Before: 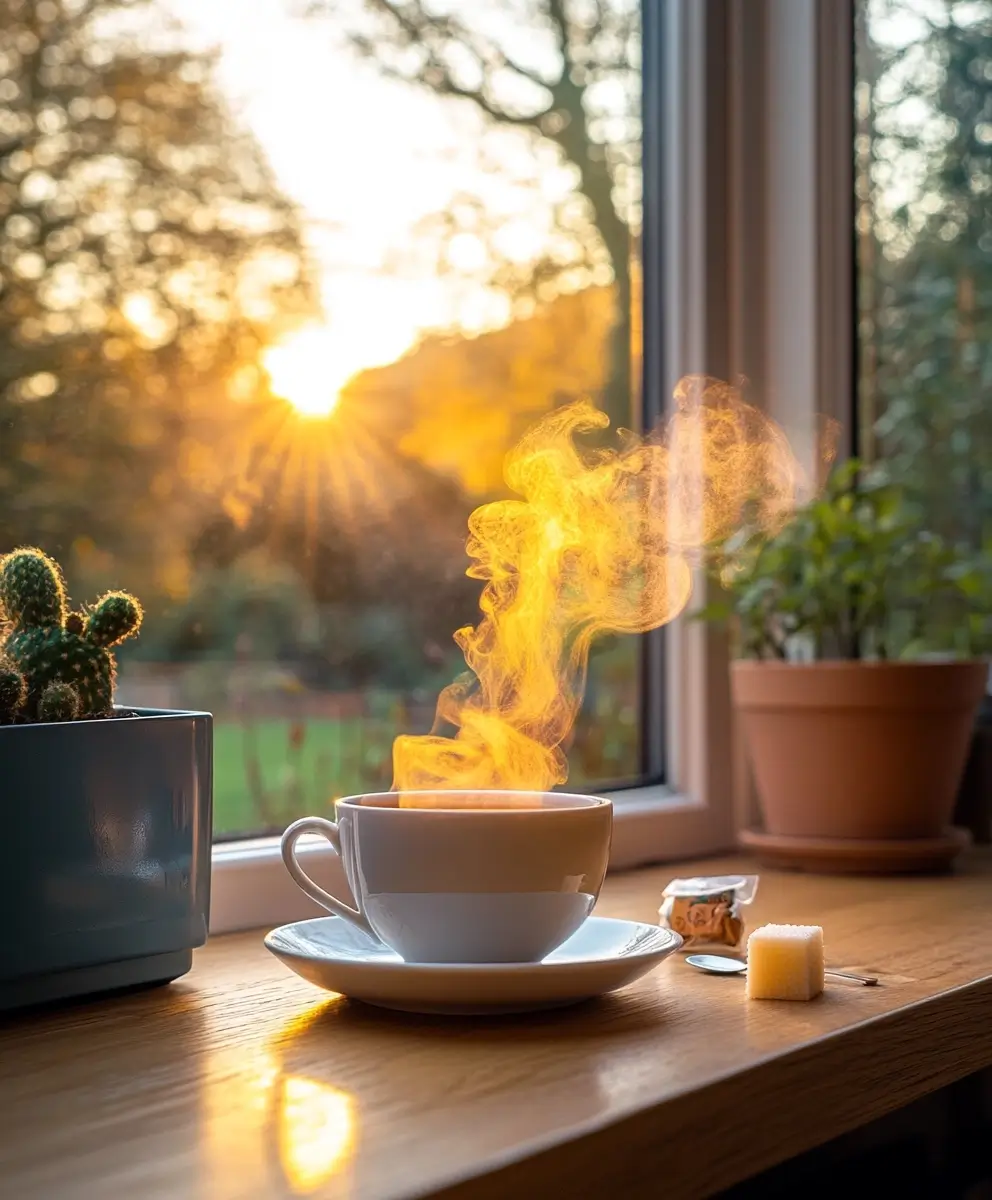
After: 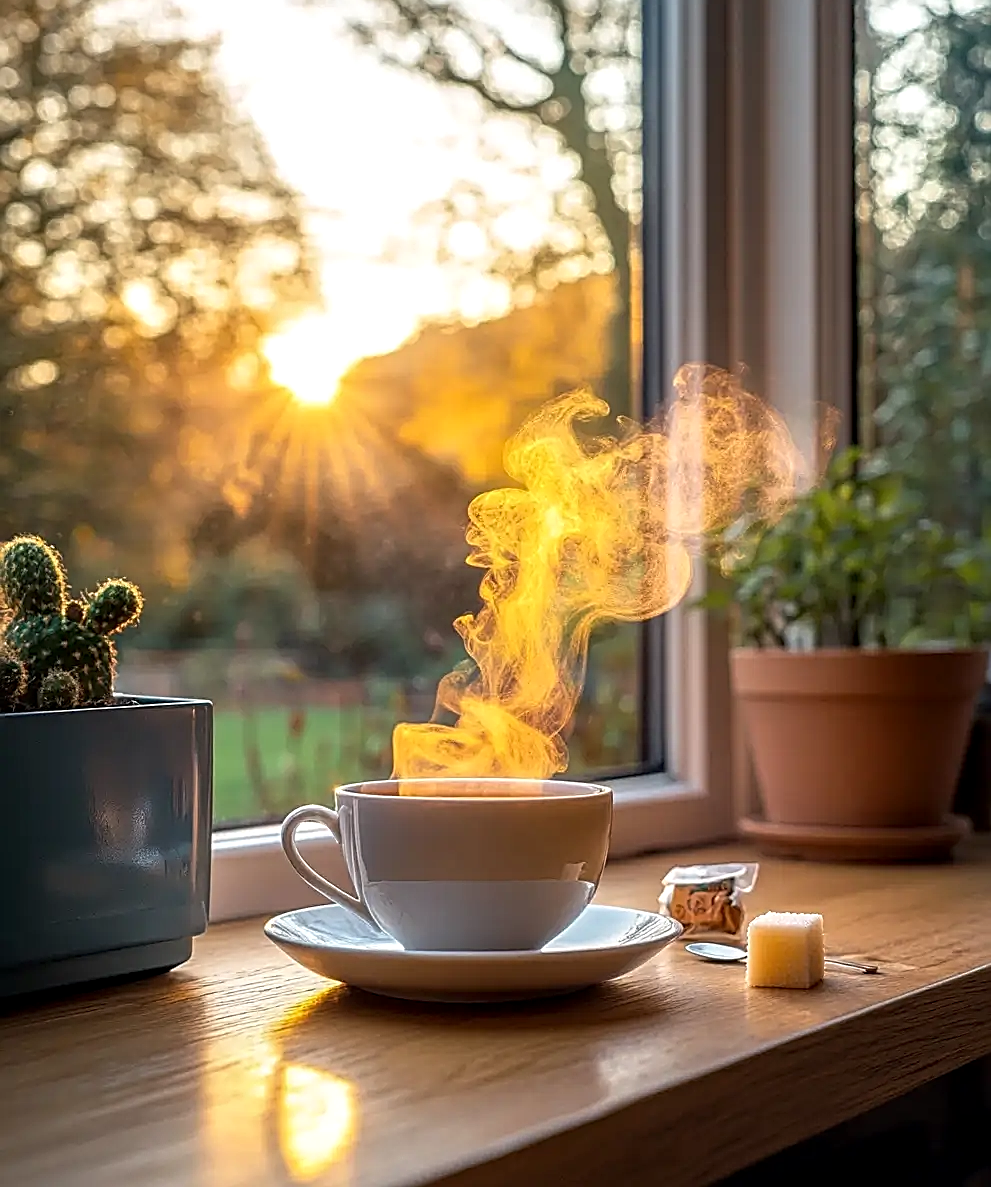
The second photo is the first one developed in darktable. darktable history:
crop: top 1.049%, right 0.001%
local contrast: on, module defaults
sharpen: amount 0.901
